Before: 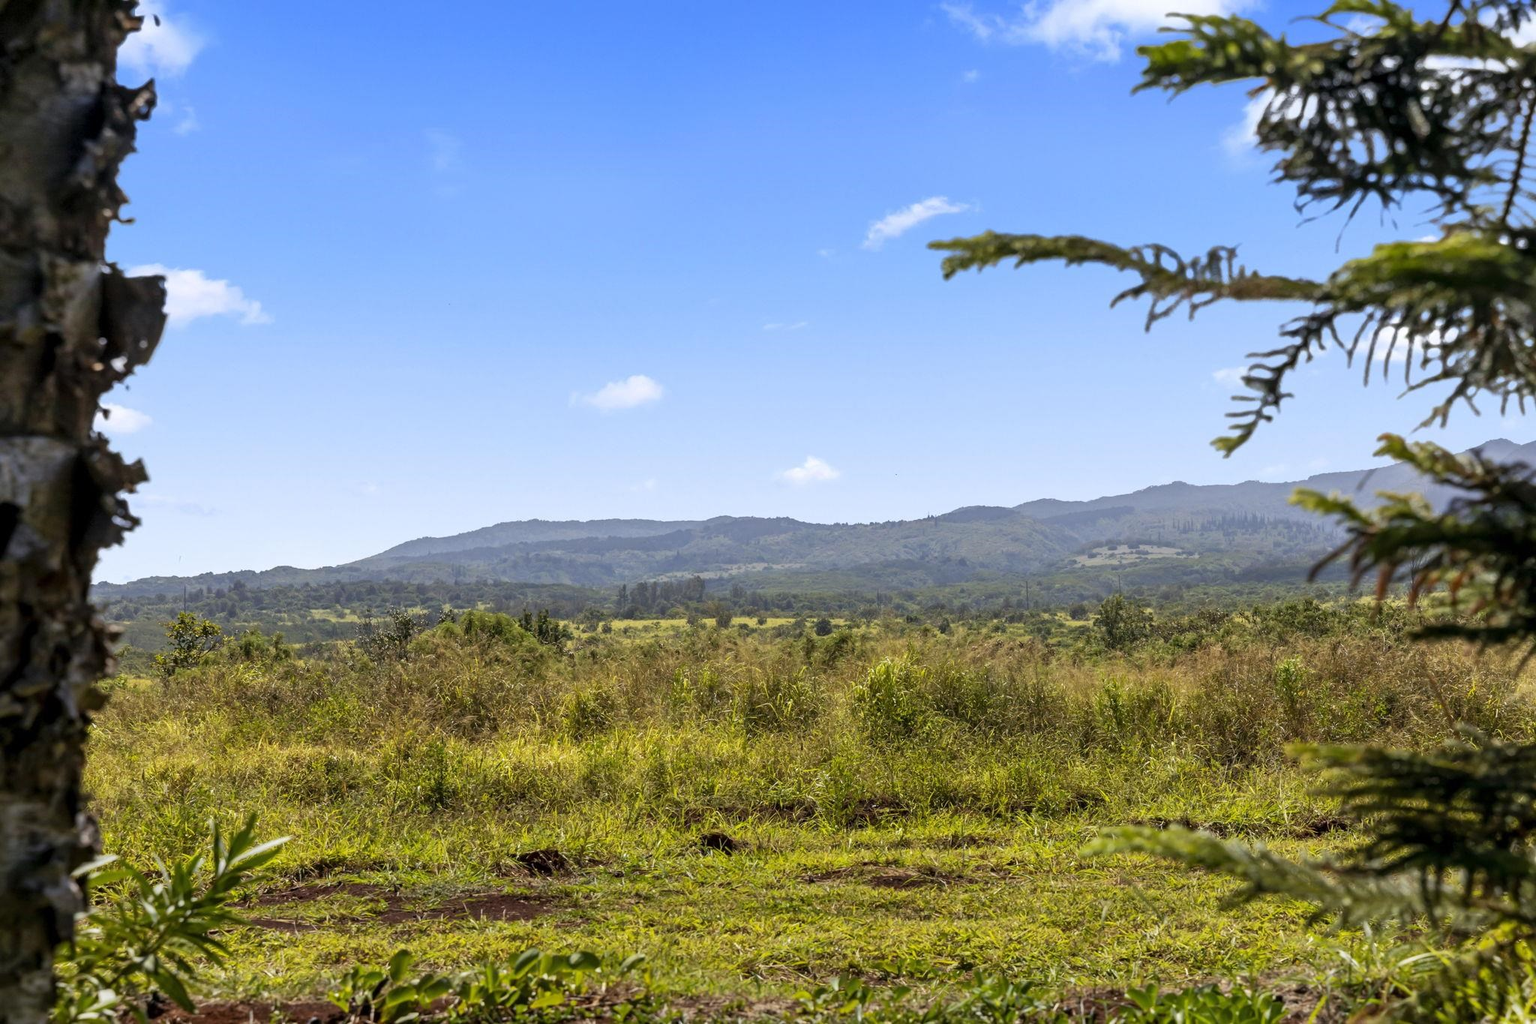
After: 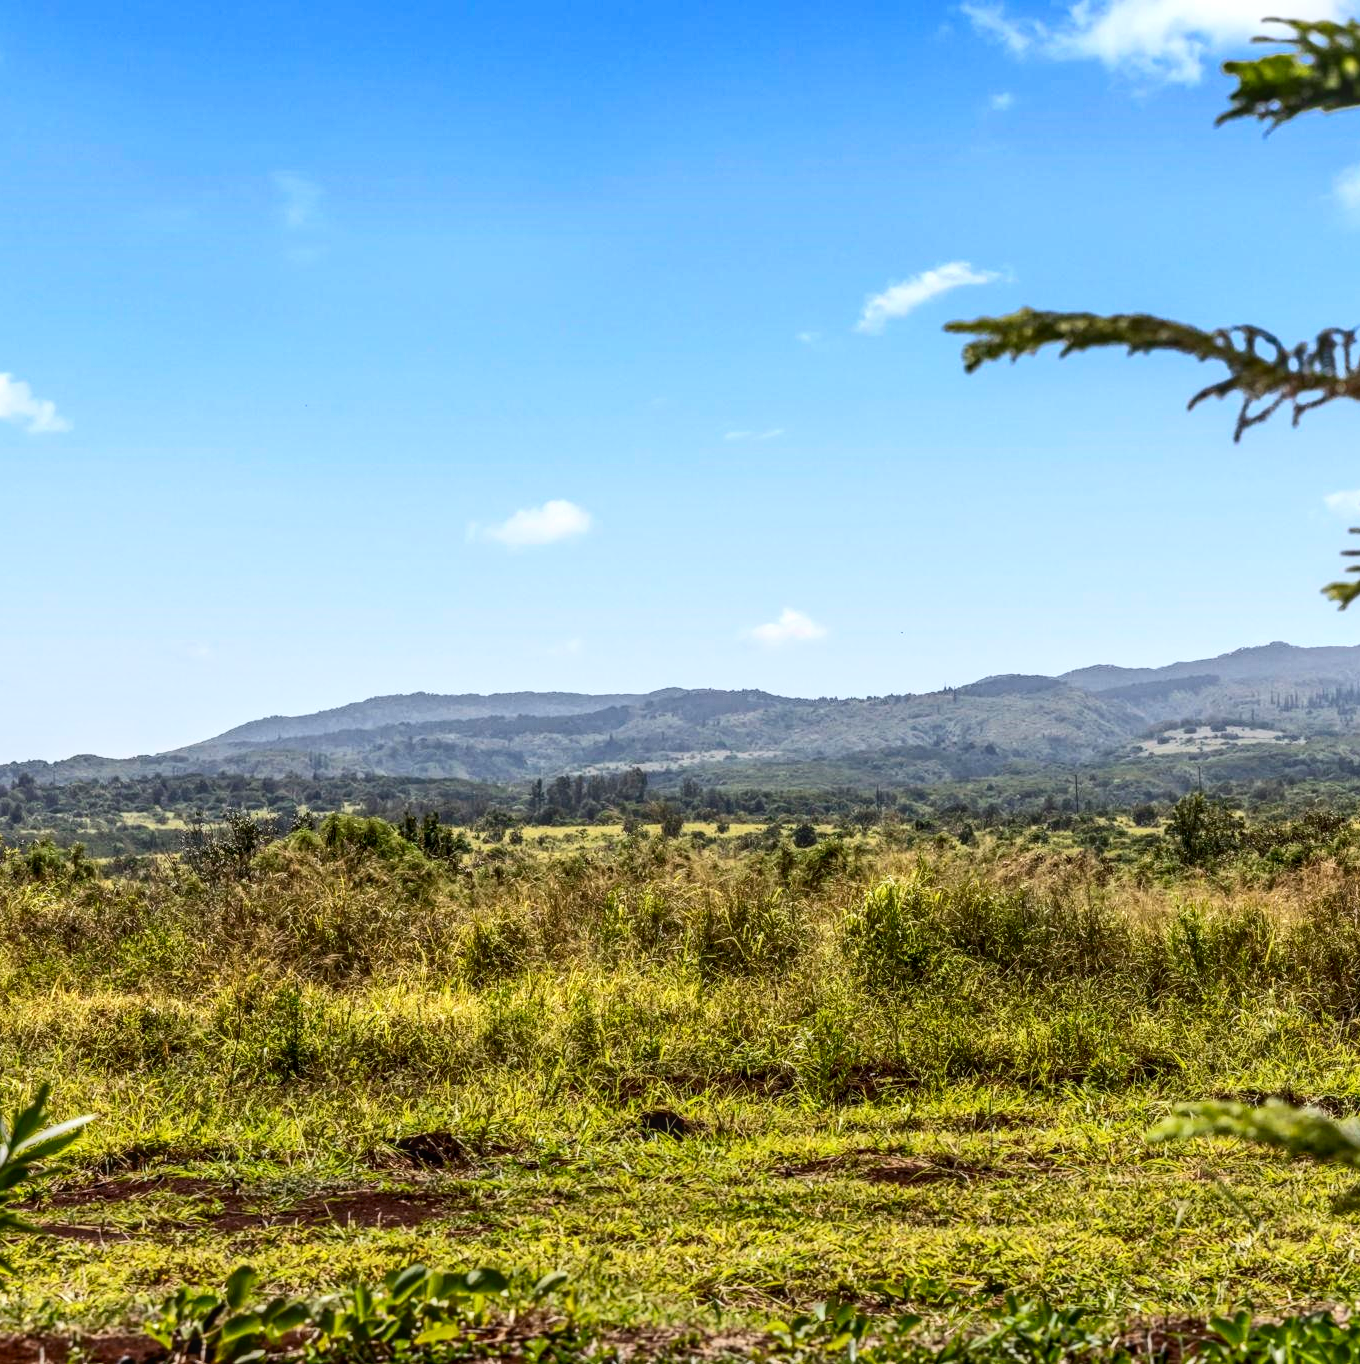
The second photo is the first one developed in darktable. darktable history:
contrast brightness saturation: contrast 0.274
local contrast: highlights 4%, shadows 6%, detail 133%
tone equalizer: edges refinement/feathering 500, mask exposure compensation -1.57 EV, preserve details no
crop and rotate: left 14.324%, right 19.242%
